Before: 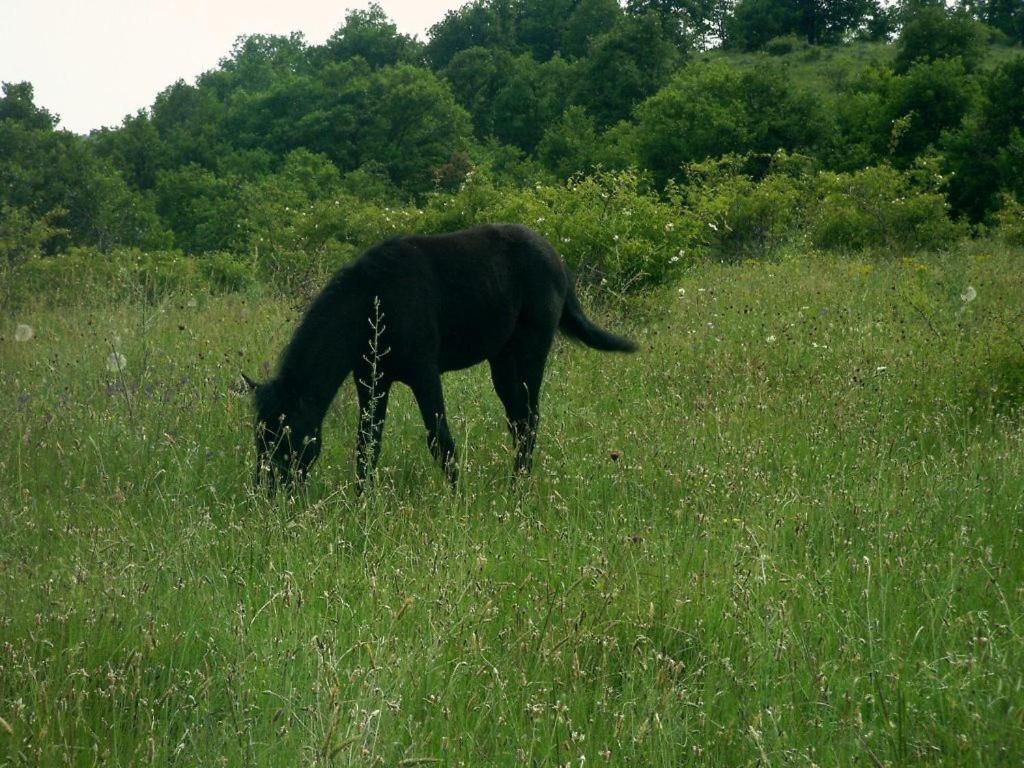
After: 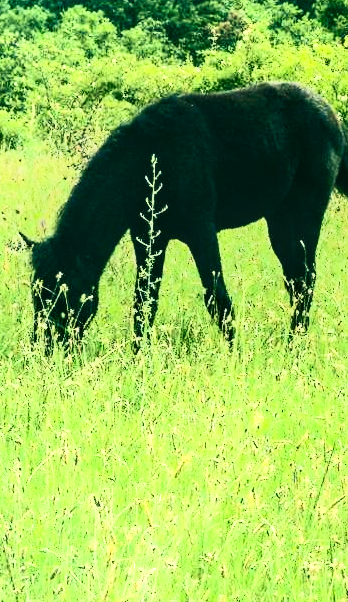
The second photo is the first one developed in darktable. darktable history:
tone equalizer: -8 EV -0.419 EV, -7 EV -0.397 EV, -6 EV -0.298 EV, -5 EV -0.193 EV, -3 EV 0.226 EV, -2 EV 0.34 EV, -1 EV 0.415 EV, +0 EV 0.433 EV, edges refinement/feathering 500, mask exposure compensation -1.57 EV, preserve details no
crop and rotate: left 21.849%, top 18.61%, right 44.092%, bottom 2.985%
contrast brightness saturation: contrast 0.616, brightness 0.352, saturation 0.146
exposure: black level correction 0, exposure 1.669 EV, compensate exposure bias true, compensate highlight preservation false
velvia: on, module defaults
filmic rgb: black relative exposure -7.18 EV, white relative exposure 5.36 EV, hardness 3.03, color science v6 (2022)
local contrast: detail 130%
color correction: highlights a* -0.625, highlights b* 9.21, shadows a* -9.26, shadows b* 1.17
